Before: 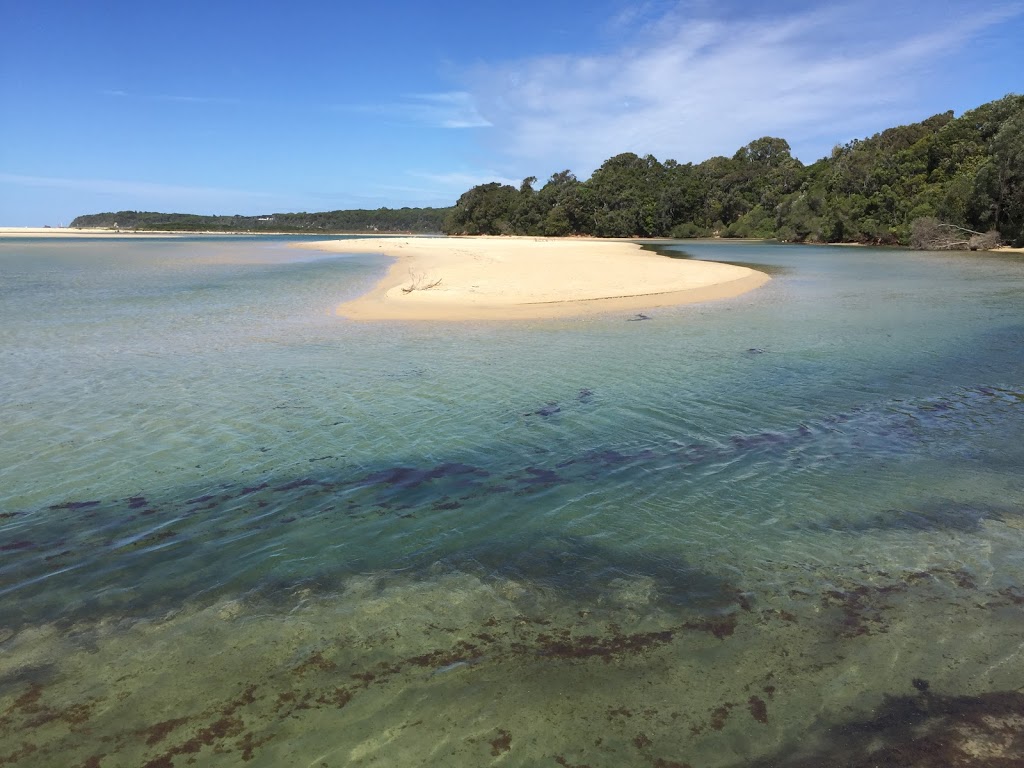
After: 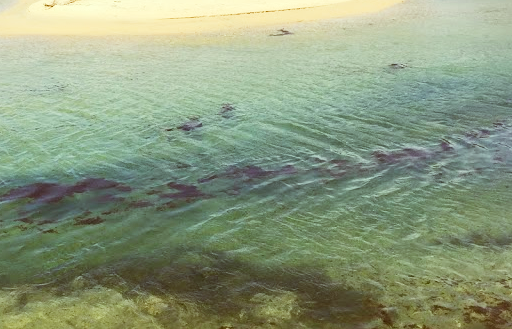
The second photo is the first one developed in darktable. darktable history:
local contrast: mode bilateral grid, contrast 21, coarseness 49, detail 120%, midtone range 0.2
color correction: highlights a* -5.42, highlights b* 9.8, shadows a* 9.77, shadows b* 24.58
crop: left 34.979%, top 37.126%, right 14.953%, bottom 19.958%
tone curve: curves: ch0 [(0, 0) (0.195, 0.109) (0.751, 0.848) (1, 1)], preserve colors none
contrast brightness saturation: brightness 0.141
shadows and highlights: shadows 36.21, highlights -27.15, soften with gaussian
